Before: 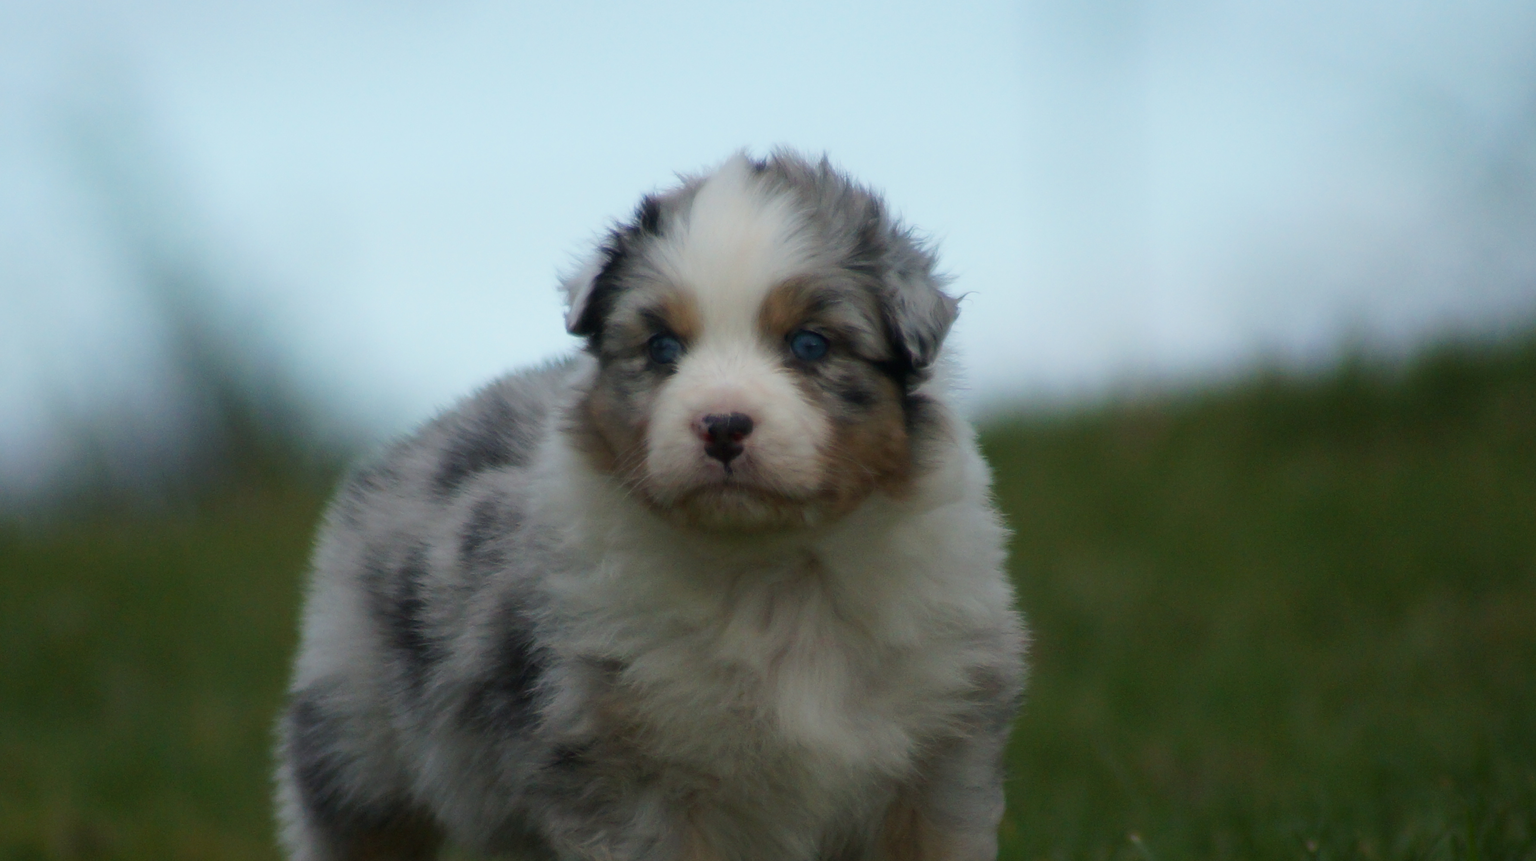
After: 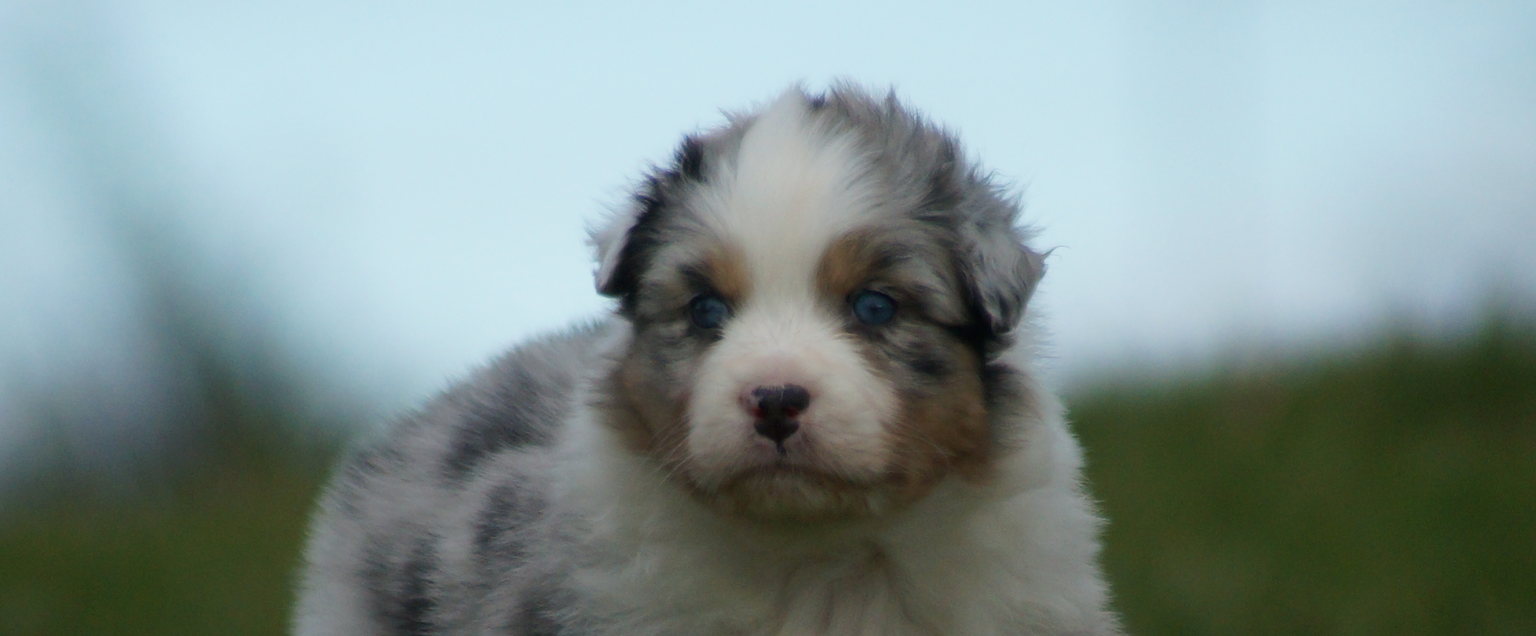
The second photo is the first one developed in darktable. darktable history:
crop: left 3.015%, top 8.969%, right 9.647%, bottom 26.457%
